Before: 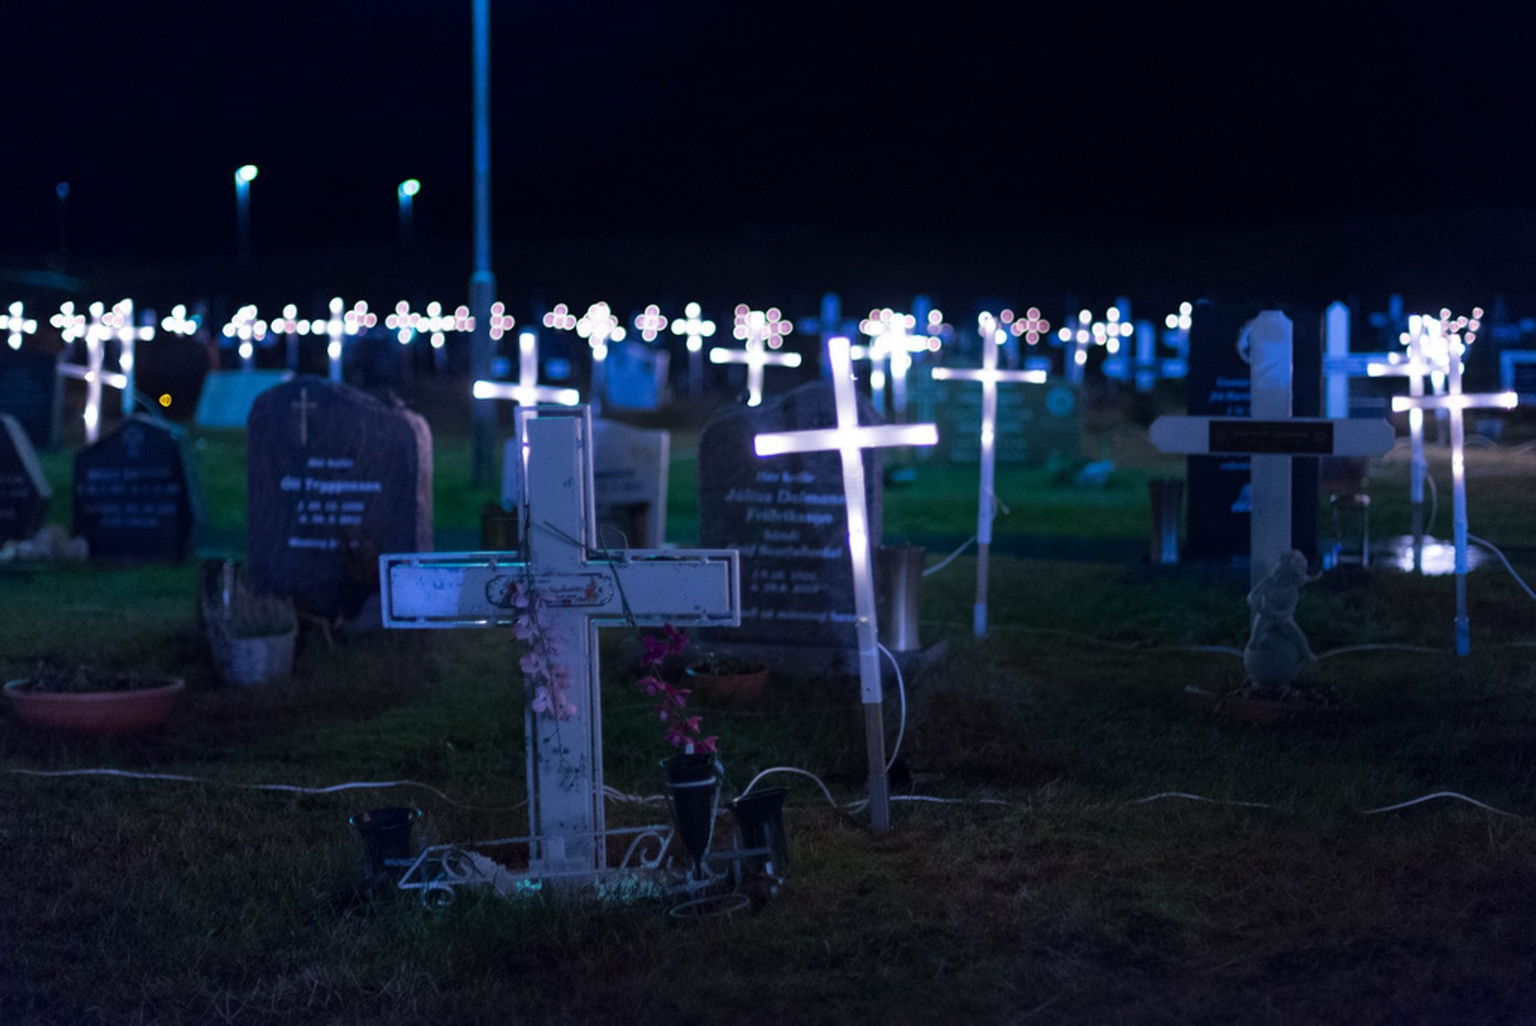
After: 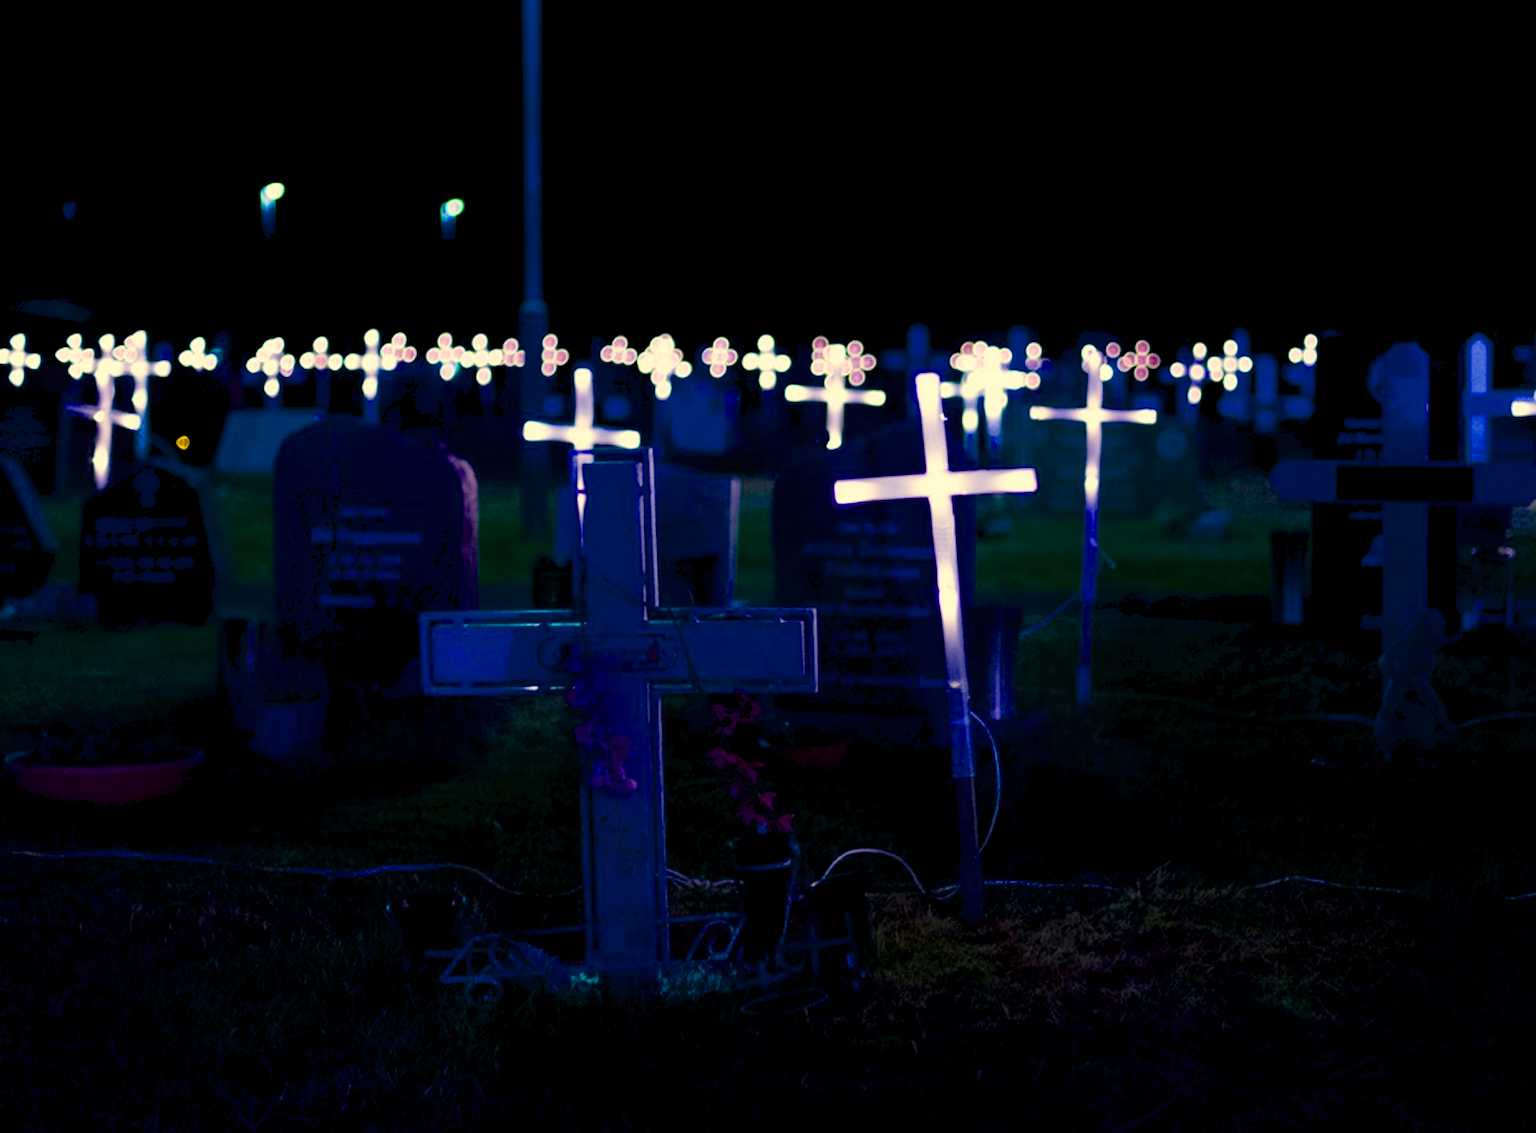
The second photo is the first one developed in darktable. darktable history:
crop: right 9.499%, bottom 0.032%
color balance rgb: global offset › luminance -0.854%, linear chroma grading › global chroma 15.261%, perceptual saturation grading › global saturation 25.602%, perceptual saturation grading › highlights -28.482%, perceptual saturation grading › shadows 33.299%, saturation formula JzAzBz (2021)
color correction: highlights a* 2.47, highlights b* 23.38
